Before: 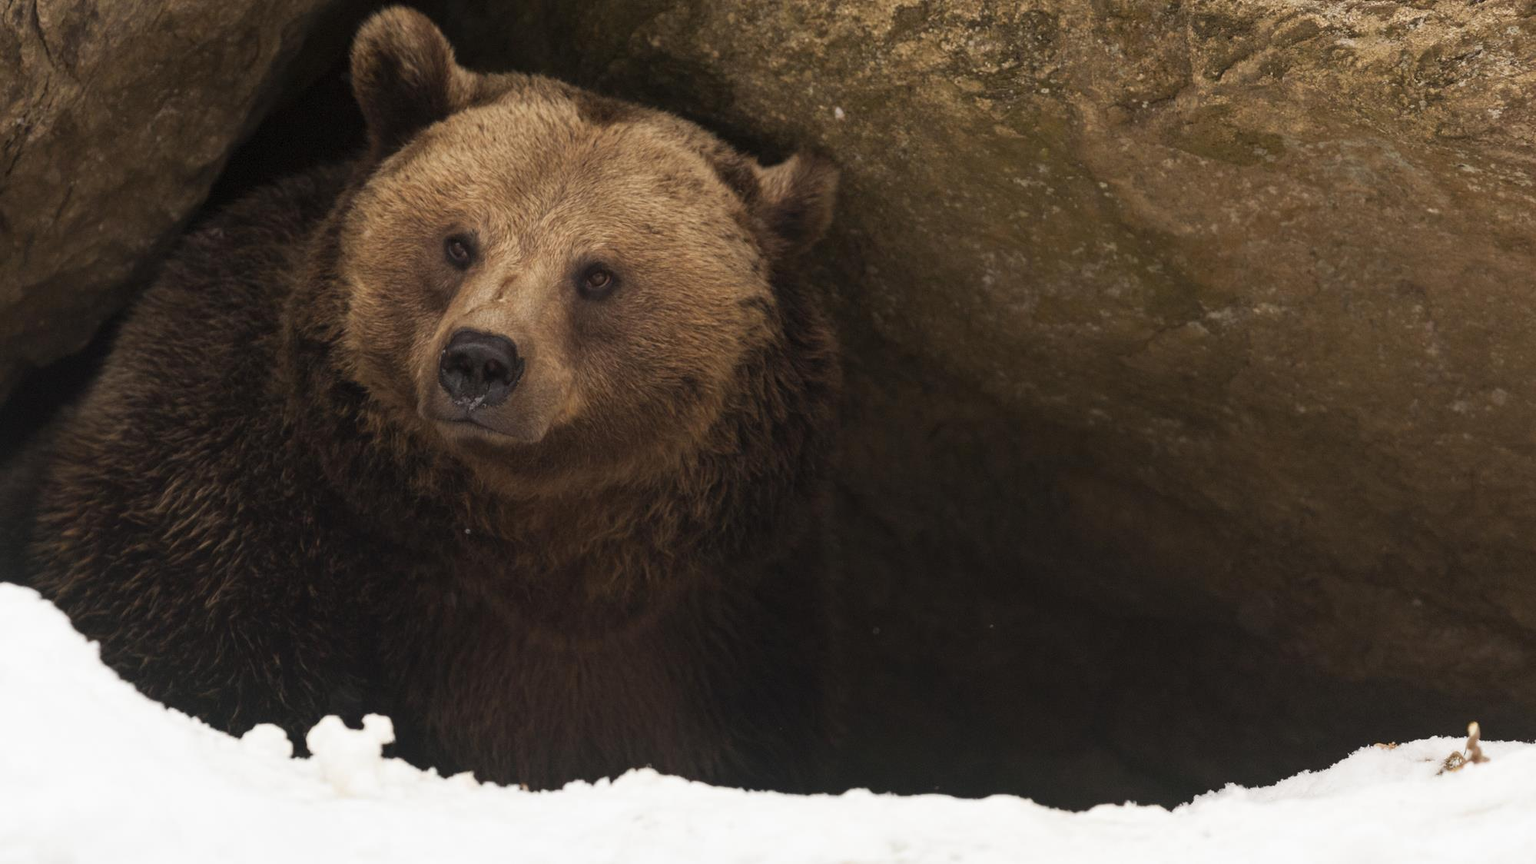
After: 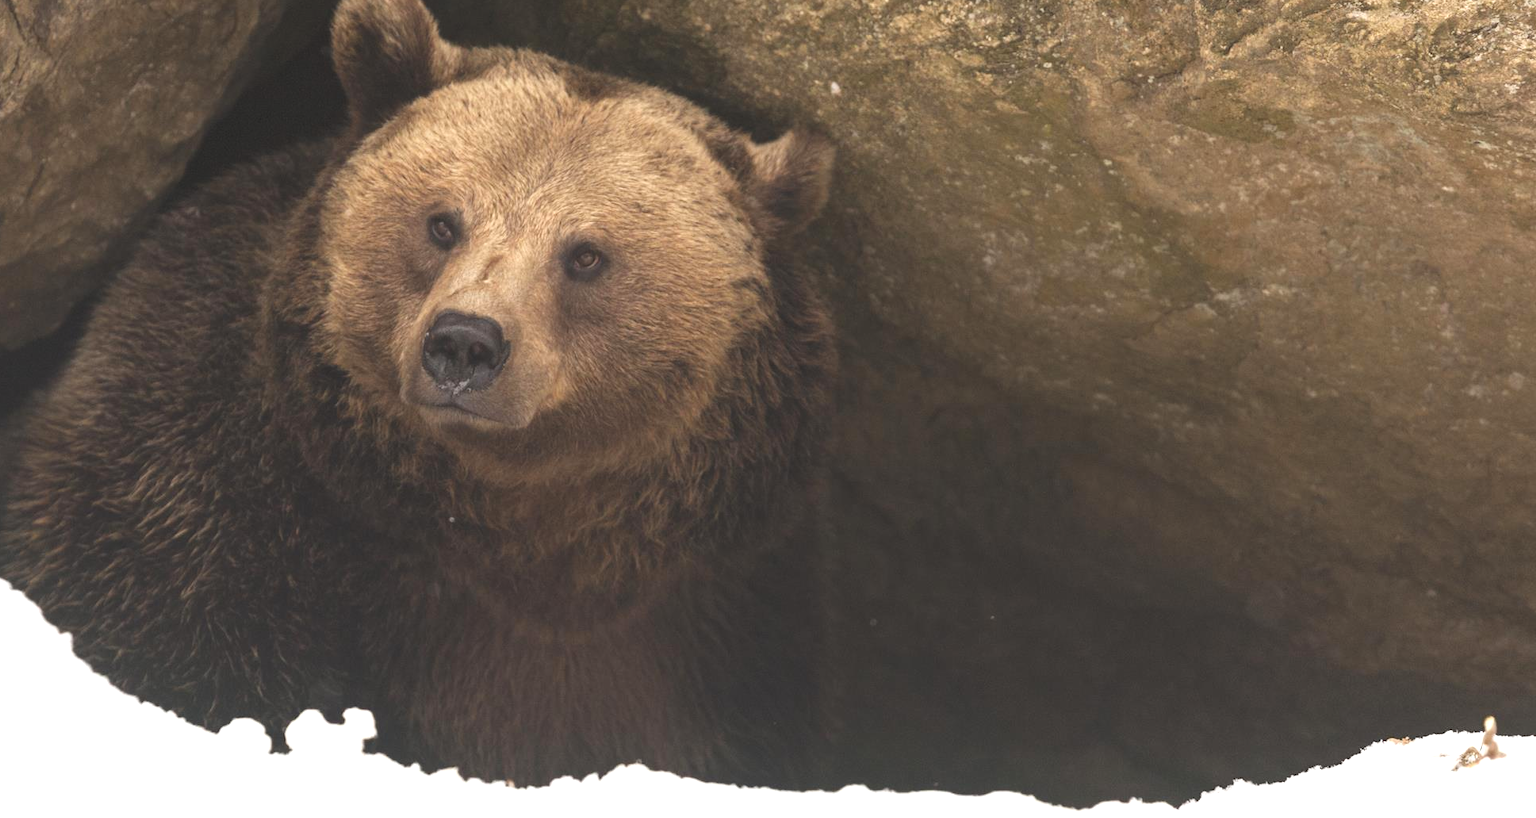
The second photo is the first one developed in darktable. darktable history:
color balance: lift [1.01, 1, 1, 1], gamma [1.097, 1, 1, 1], gain [0.85, 1, 1, 1]
exposure: black level correction 0, exposure 1 EV, compensate exposure bias true, compensate highlight preservation false
crop: left 1.964%, top 3.251%, right 1.122%, bottom 4.933%
